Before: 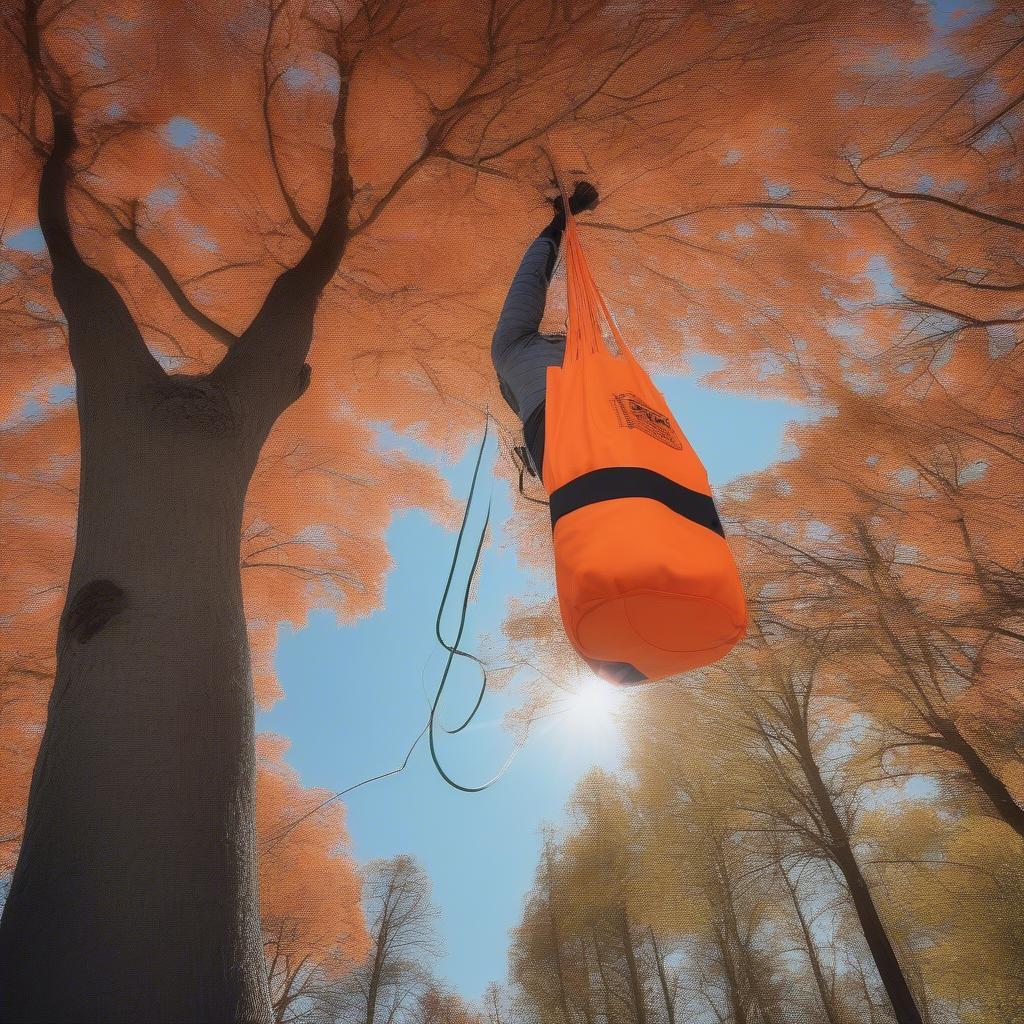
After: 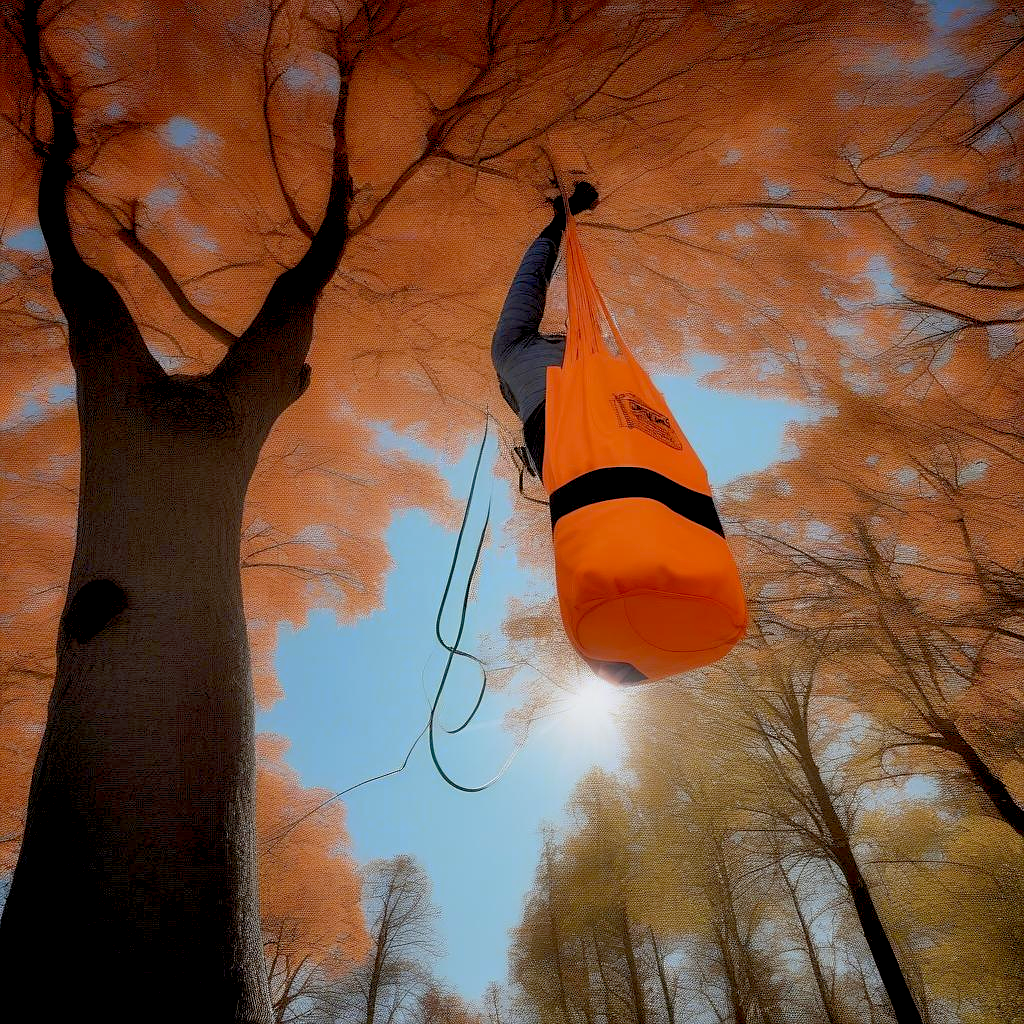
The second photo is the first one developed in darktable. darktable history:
exposure: black level correction 0.027, exposure -0.073 EV, compensate highlight preservation false
color zones: curves: ch0 [(0.068, 0.464) (0.25, 0.5) (0.48, 0.508) (0.75, 0.536) (0.886, 0.476) (0.967, 0.456)]; ch1 [(0.066, 0.456) (0.25, 0.5) (0.616, 0.508) (0.746, 0.56) (0.934, 0.444)]
sharpen: amount 0.212
